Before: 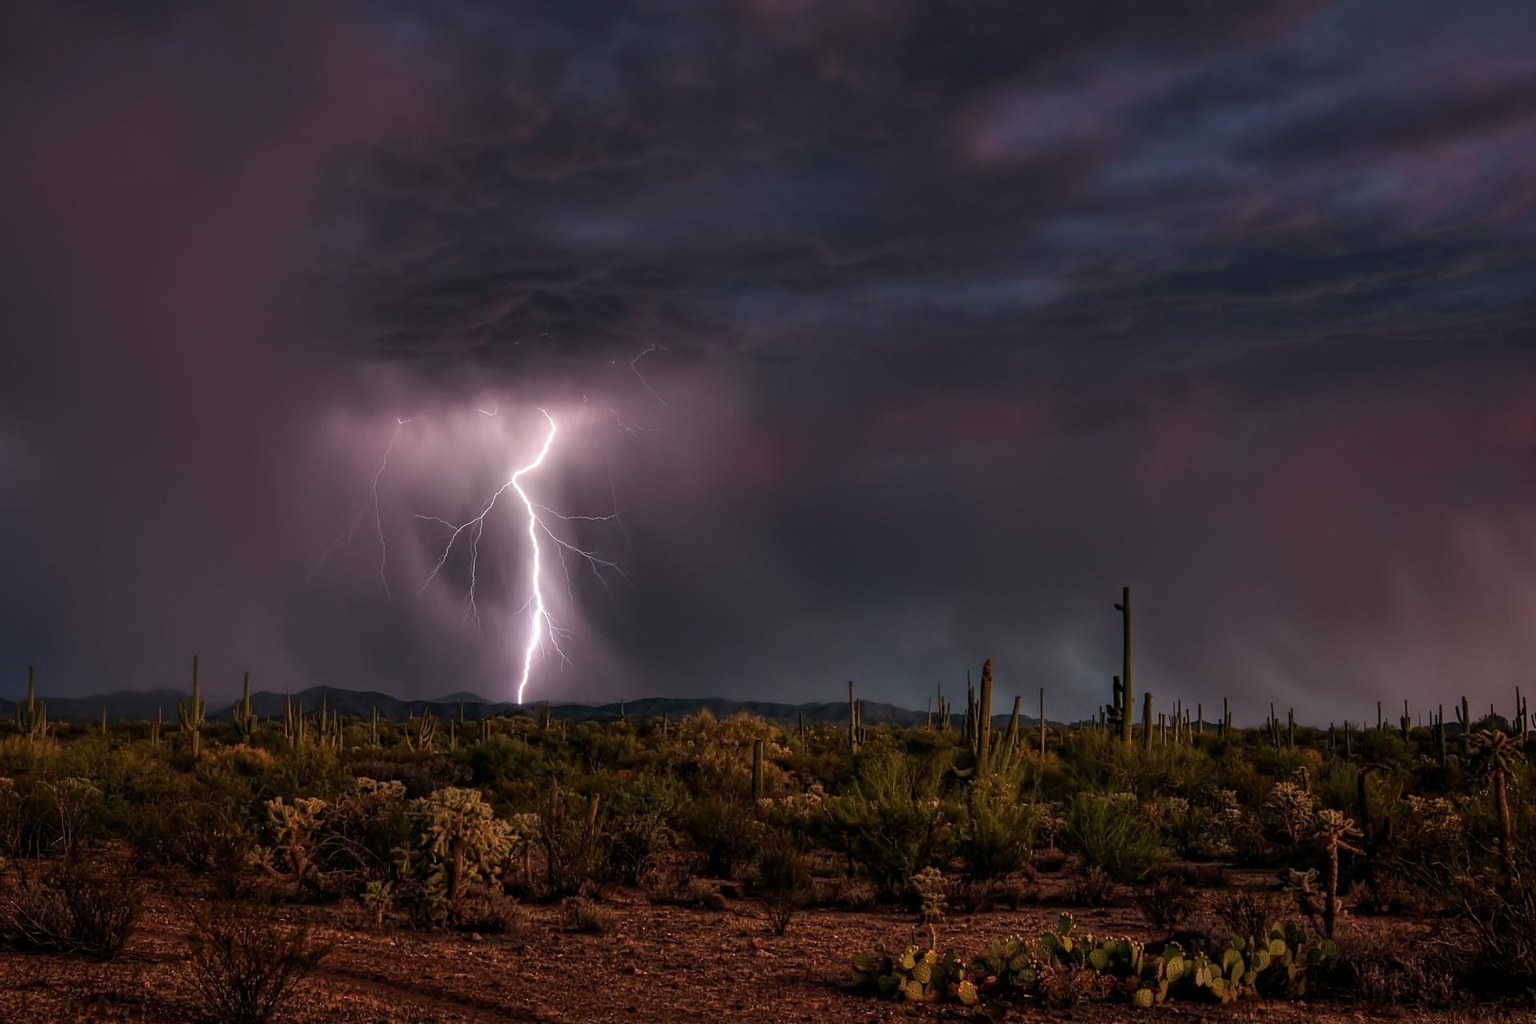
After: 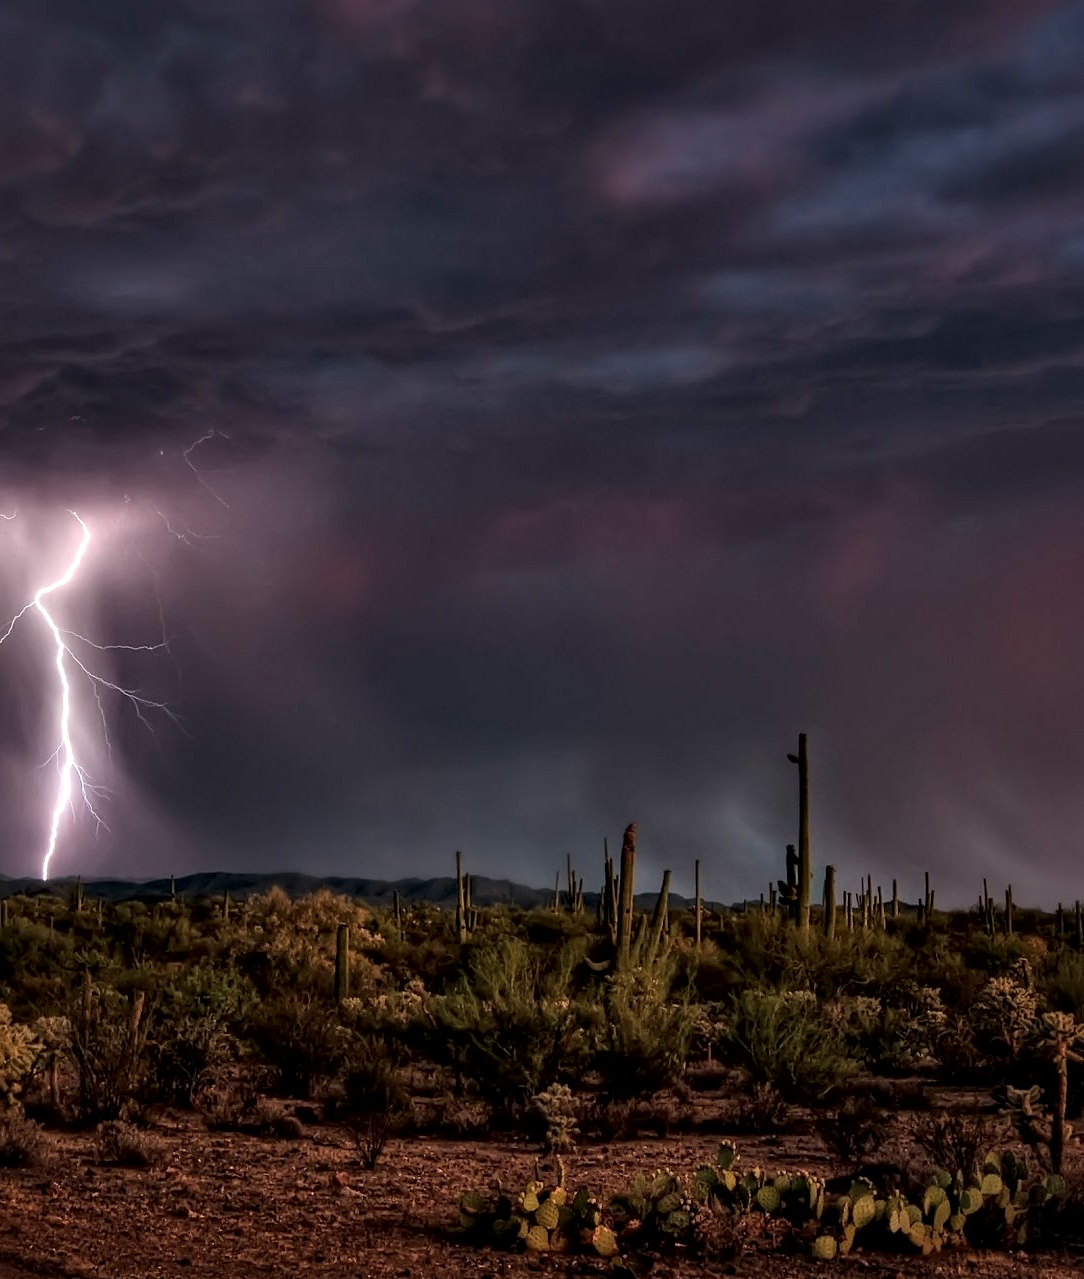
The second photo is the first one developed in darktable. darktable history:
local contrast: mode bilateral grid, contrast 51, coarseness 50, detail 150%, midtone range 0.2
crop: left 31.542%, top 0.025%, right 11.956%
